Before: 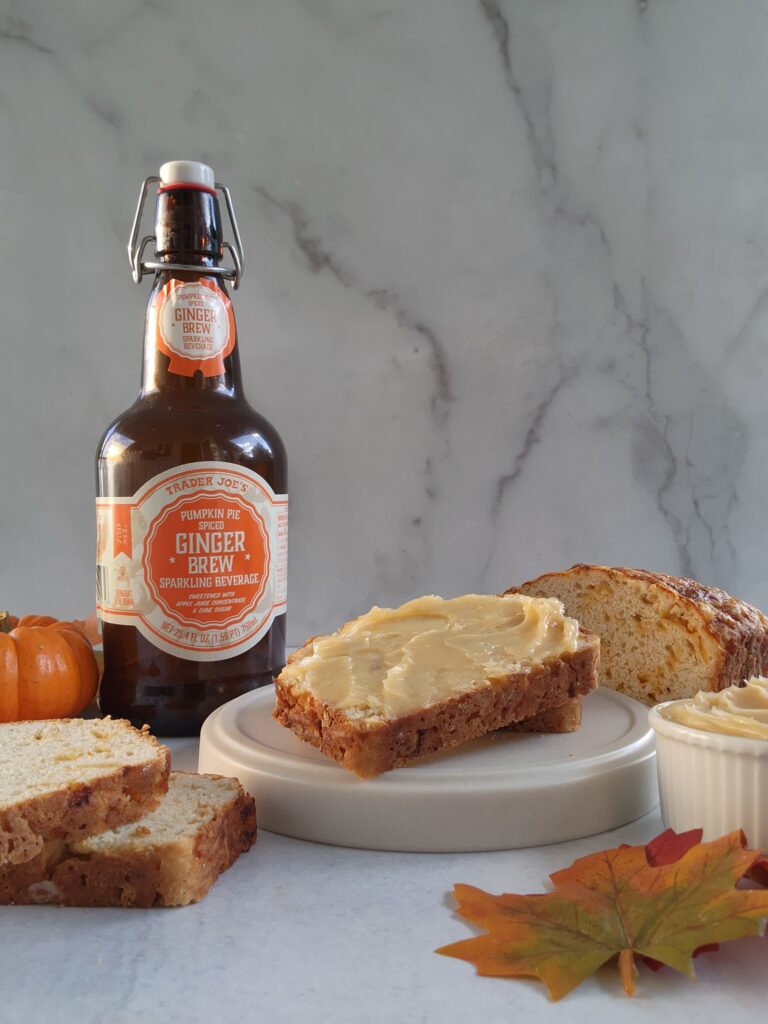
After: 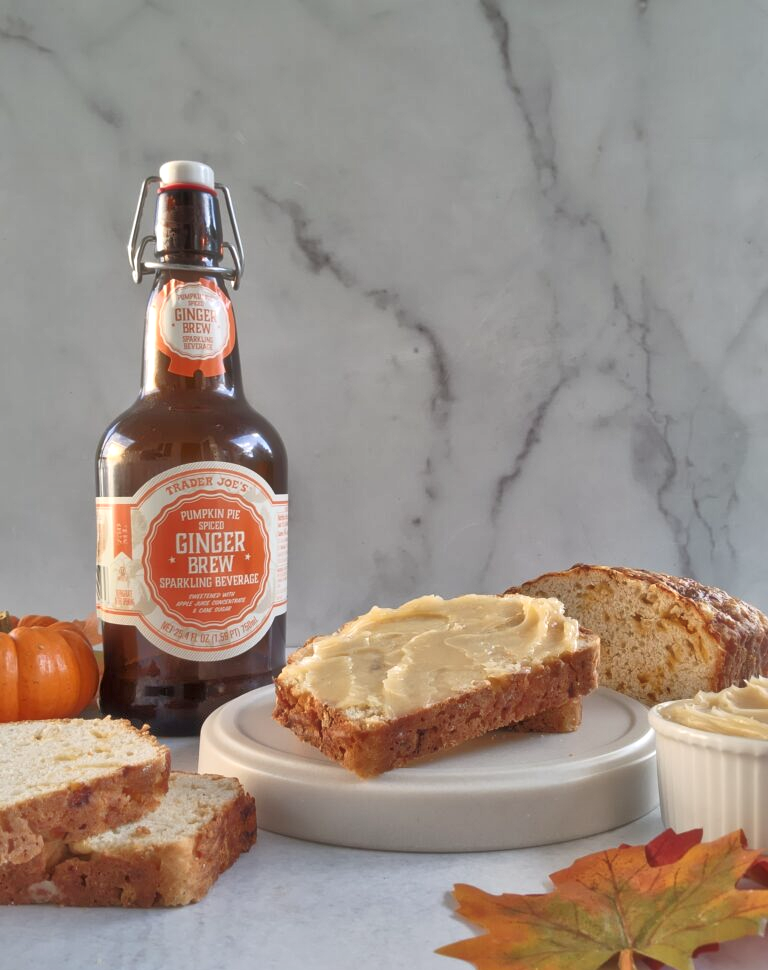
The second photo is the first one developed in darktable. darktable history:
haze removal: strength -0.102, compatibility mode true
tone equalizer: -7 EV 0.148 EV, -6 EV 0.597 EV, -5 EV 1.16 EV, -4 EV 1.36 EV, -3 EV 1.15 EV, -2 EV 0.6 EV, -1 EV 0.155 EV
crop and rotate: top 0.008%, bottom 5.17%
local contrast: mode bilateral grid, contrast 20, coarseness 50, detail 150%, midtone range 0.2
